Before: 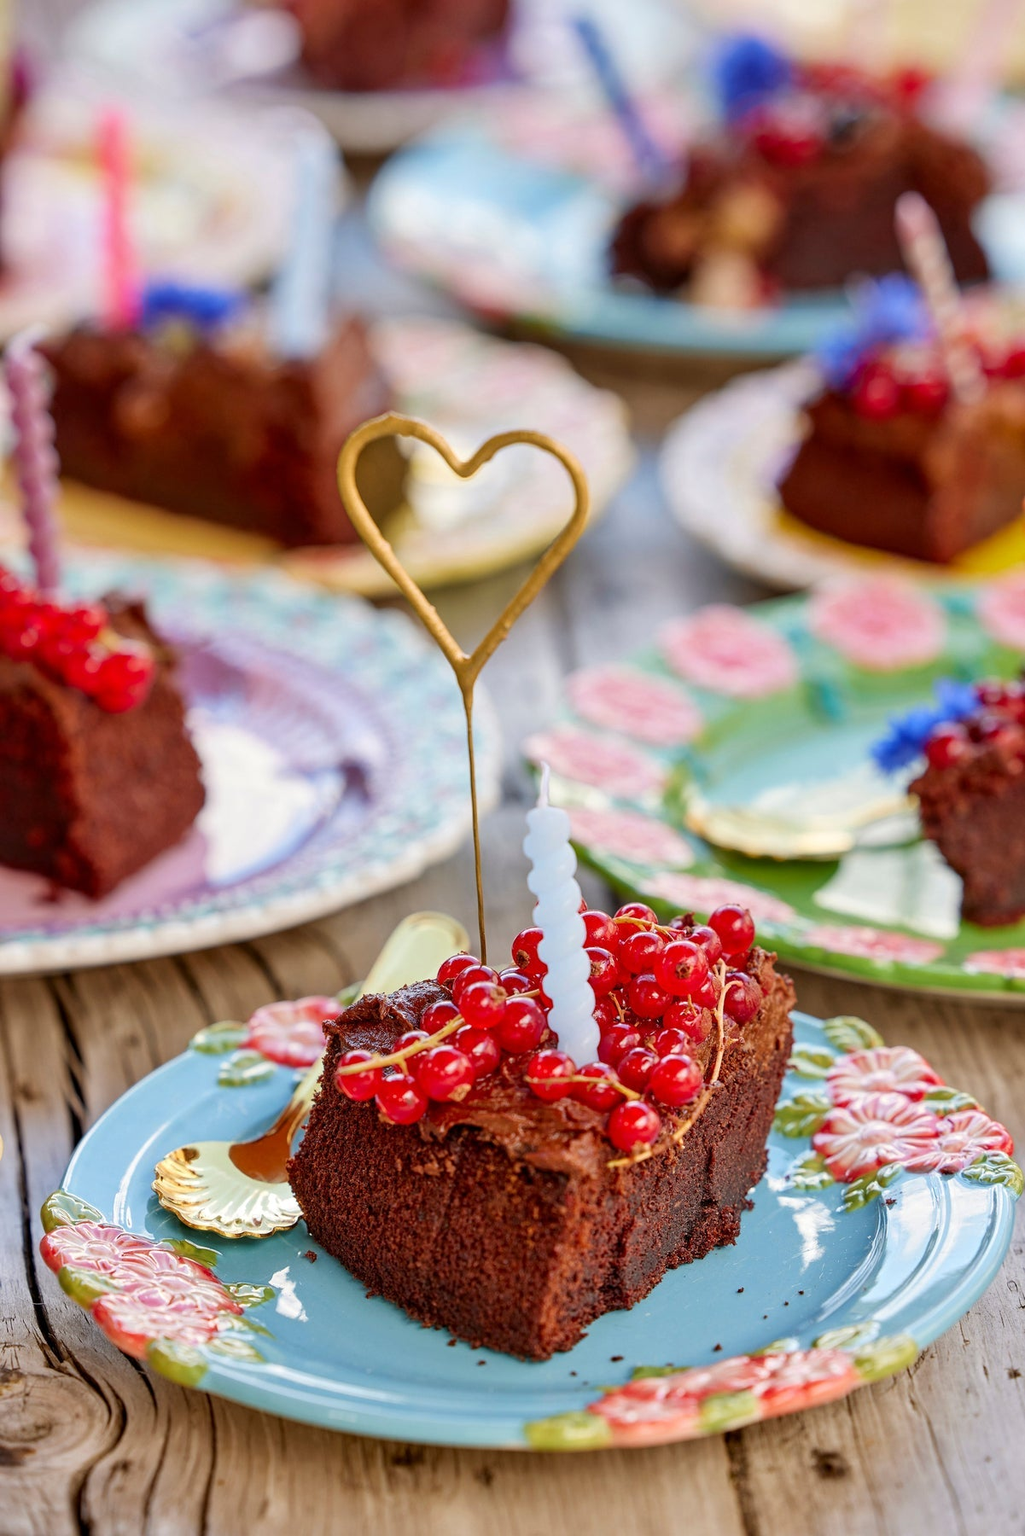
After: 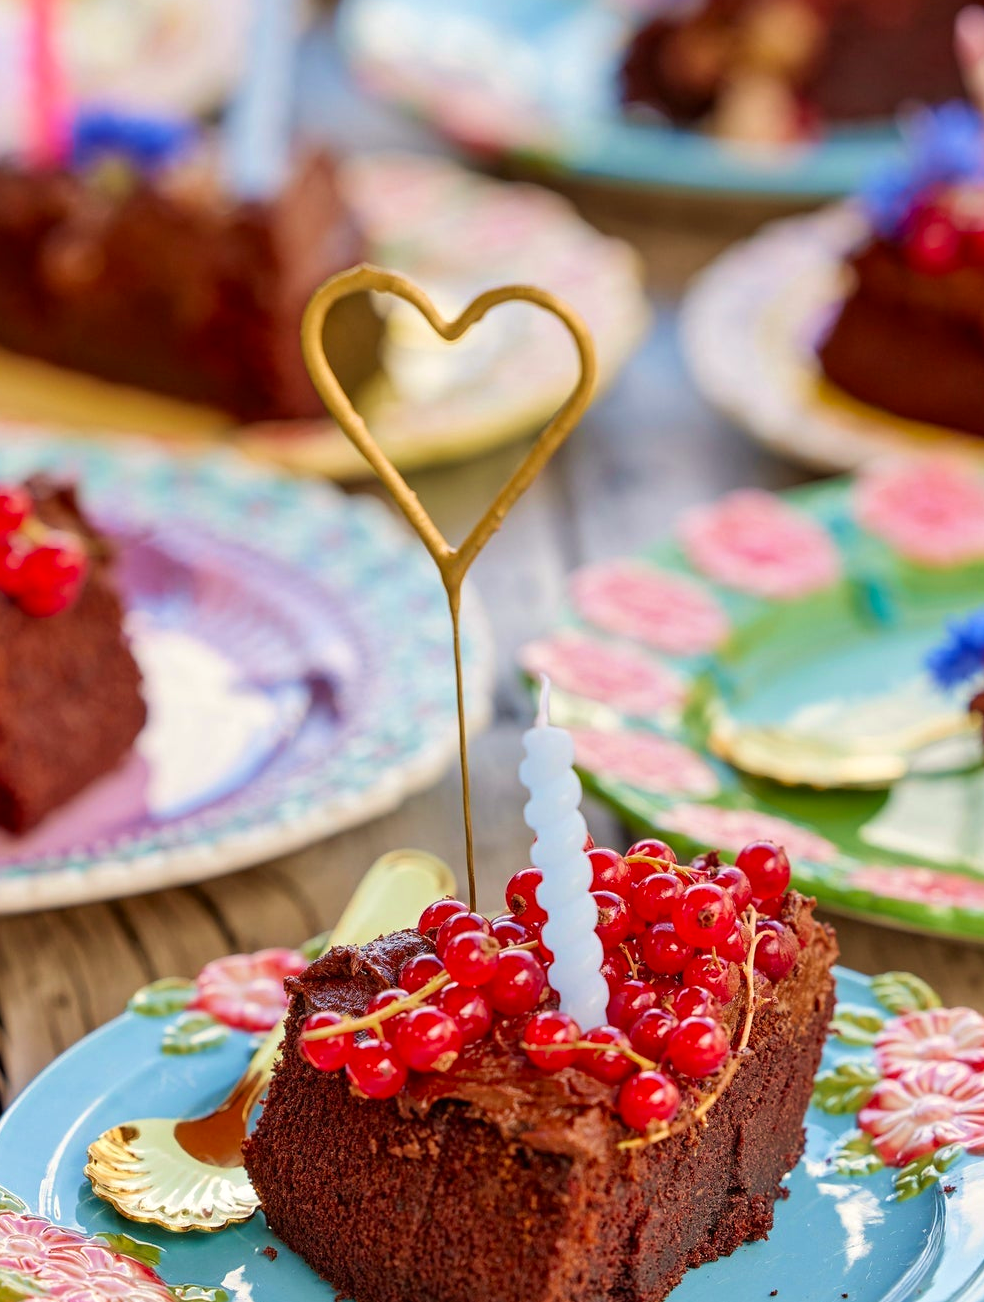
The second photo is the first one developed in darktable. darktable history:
crop: left 7.85%, top 12.173%, right 10.208%, bottom 15.458%
color correction: highlights a* 0.538, highlights b* 2.8, saturation 1.06
velvia: on, module defaults
tone equalizer: edges refinement/feathering 500, mask exposure compensation -1.57 EV, preserve details no
exposure: black level correction 0, exposure 0 EV, compensate highlight preservation false
